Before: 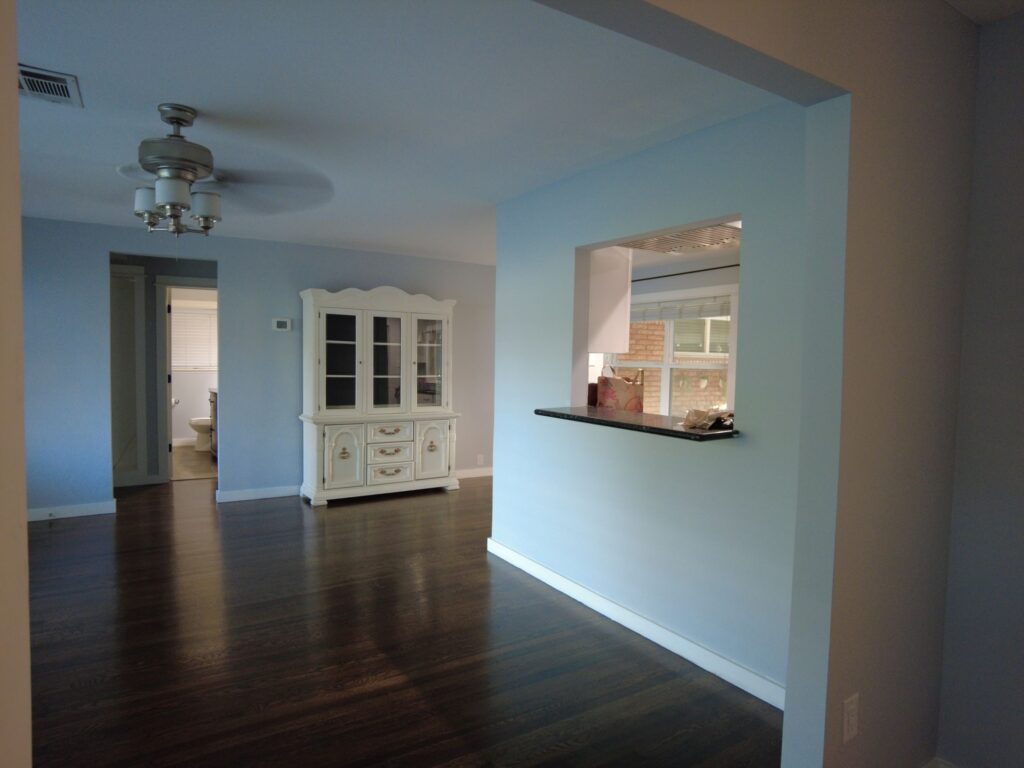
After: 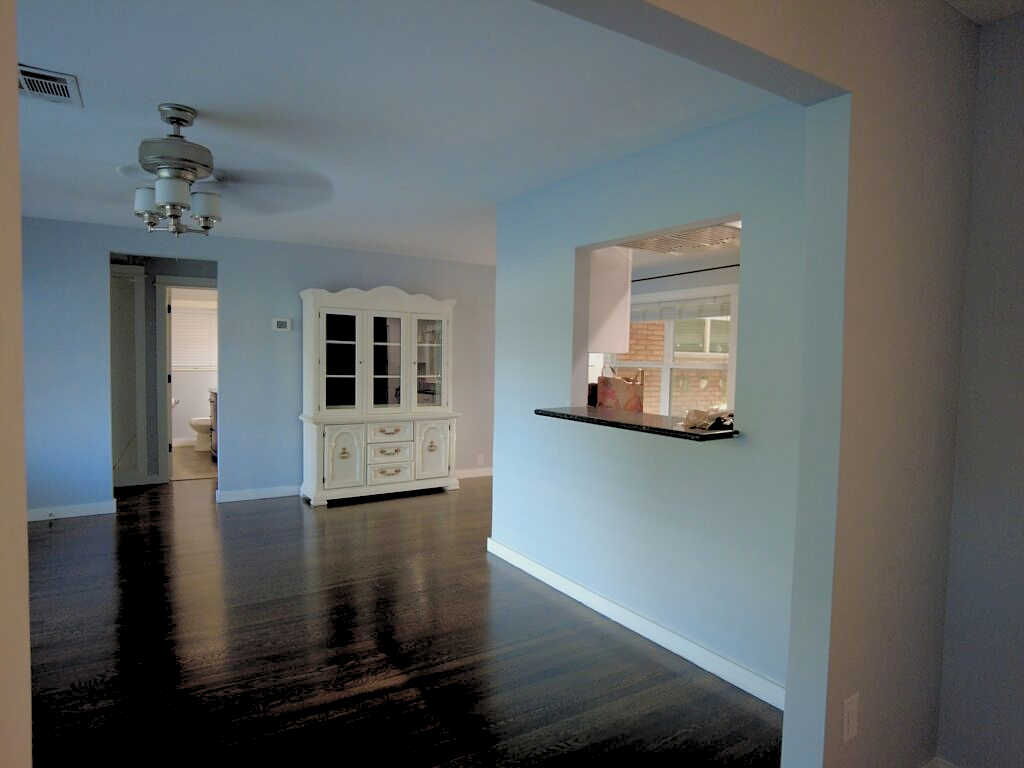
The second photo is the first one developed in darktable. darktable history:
sharpen: radius 0.969, amount 0.604
rgb levels: preserve colors sum RGB, levels [[0.038, 0.433, 0.934], [0, 0.5, 1], [0, 0.5, 1]]
shadows and highlights: shadows 19.13, highlights -83.41, soften with gaussian
